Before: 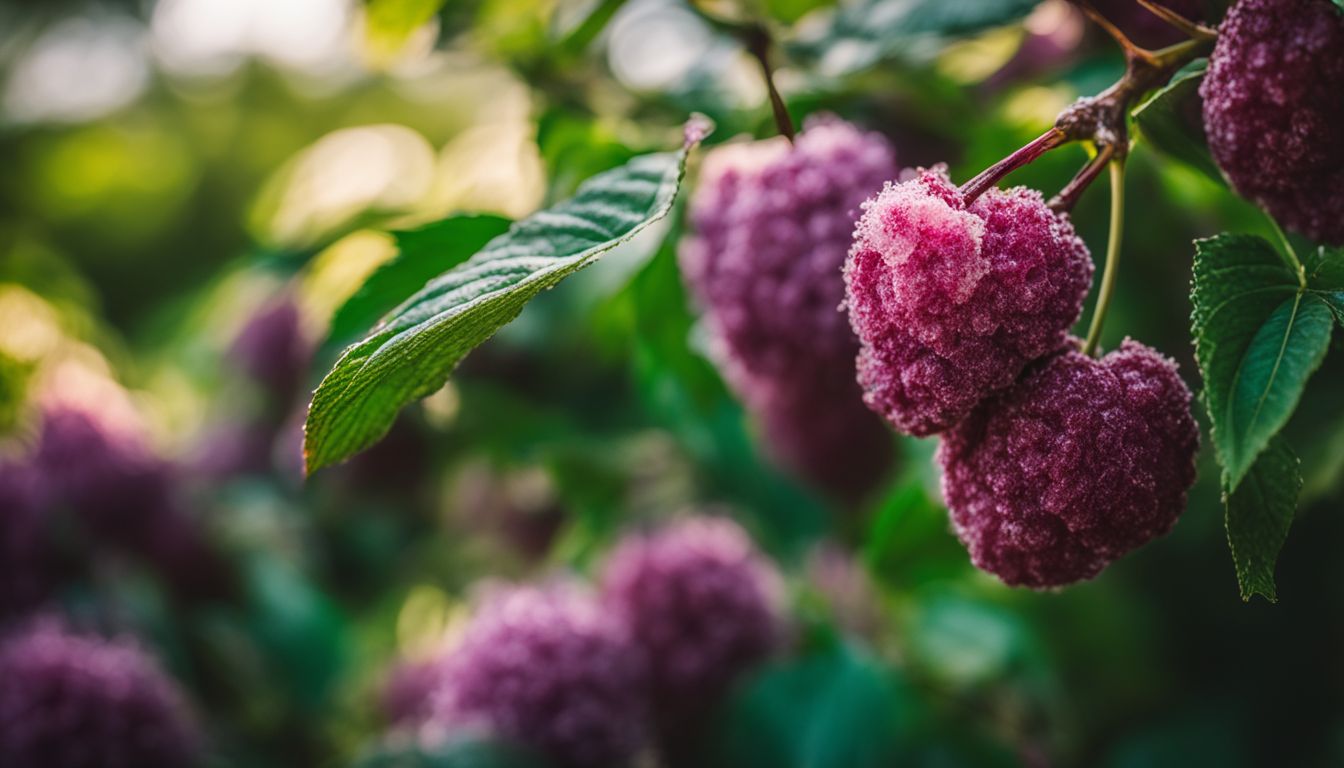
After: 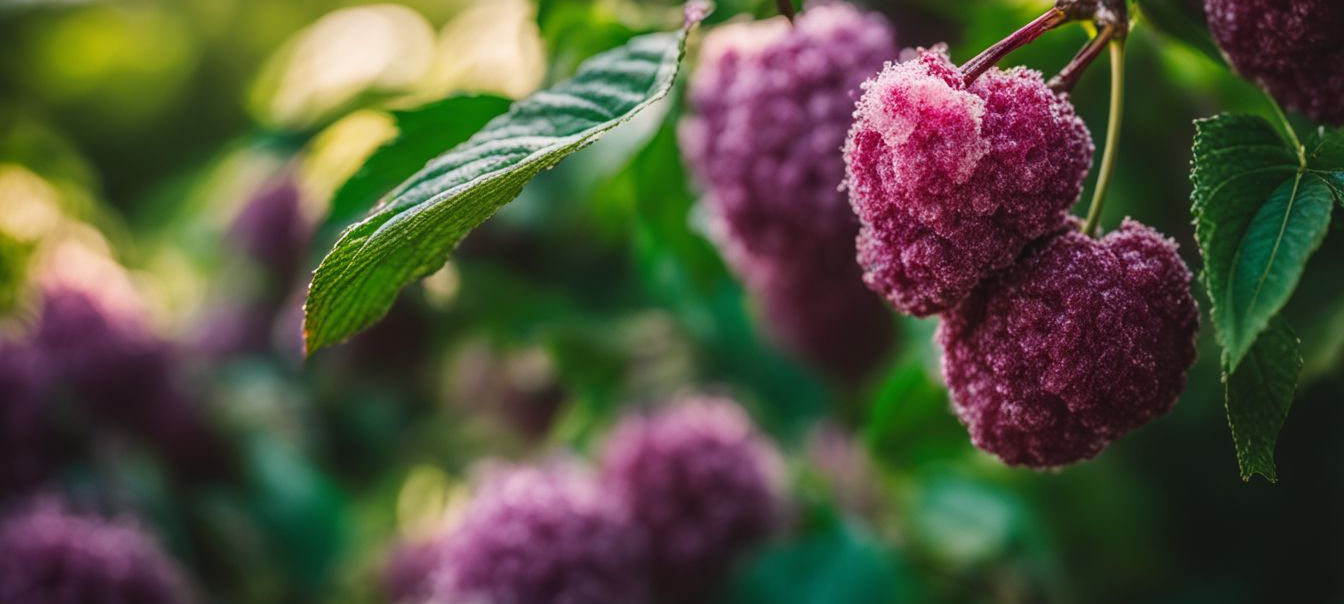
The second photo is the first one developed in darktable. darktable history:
crop and rotate: top 15.704%, bottom 5.554%
